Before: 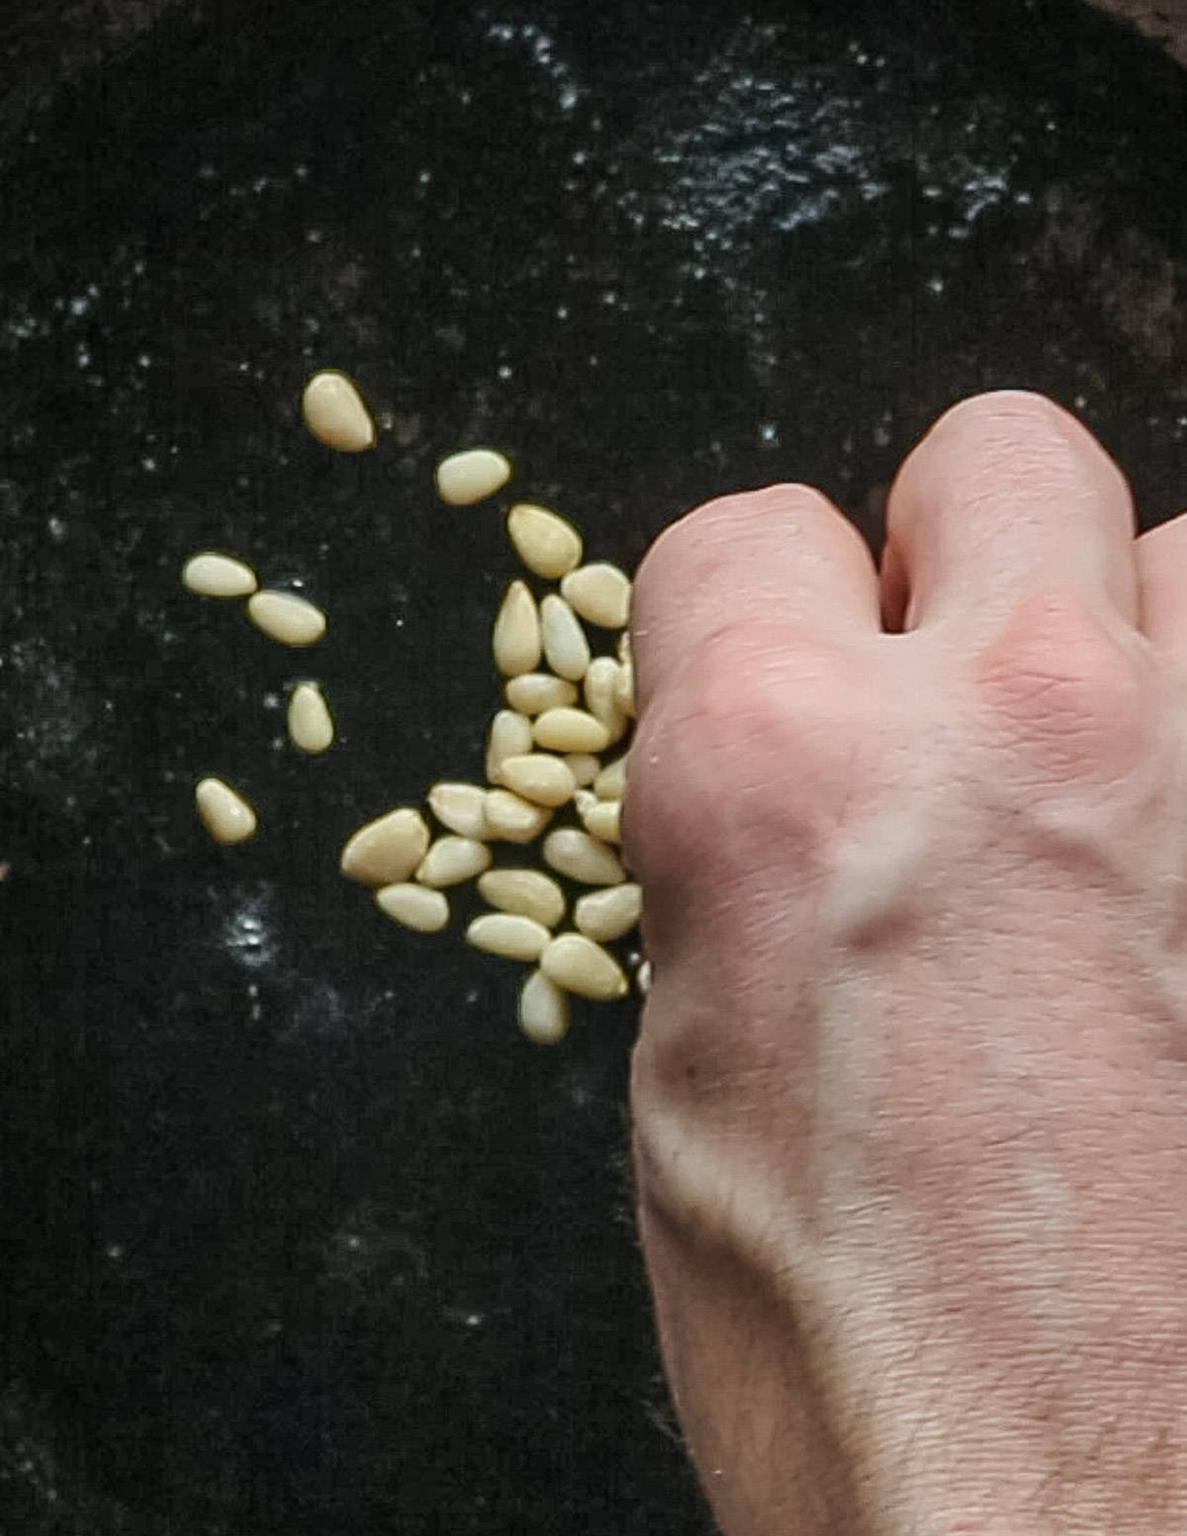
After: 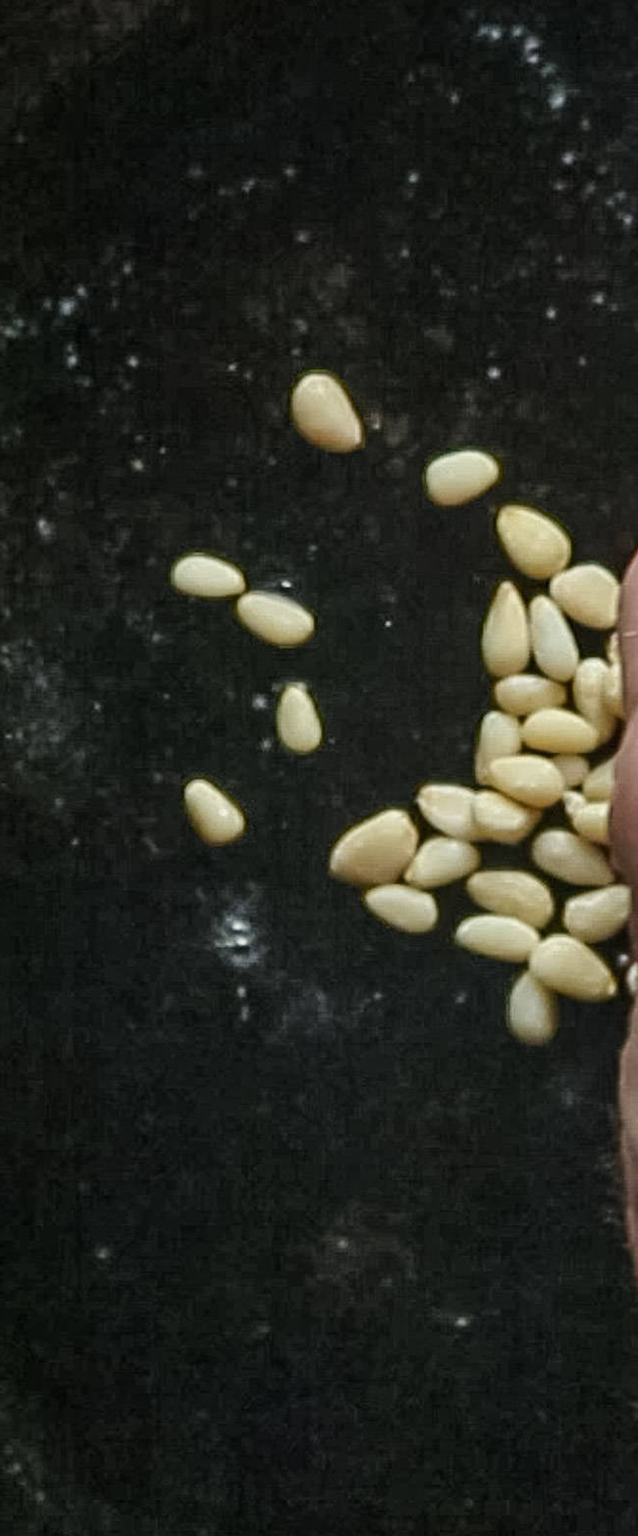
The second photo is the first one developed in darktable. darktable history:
crop: left 1.007%, right 45.19%, bottom 0.089%
